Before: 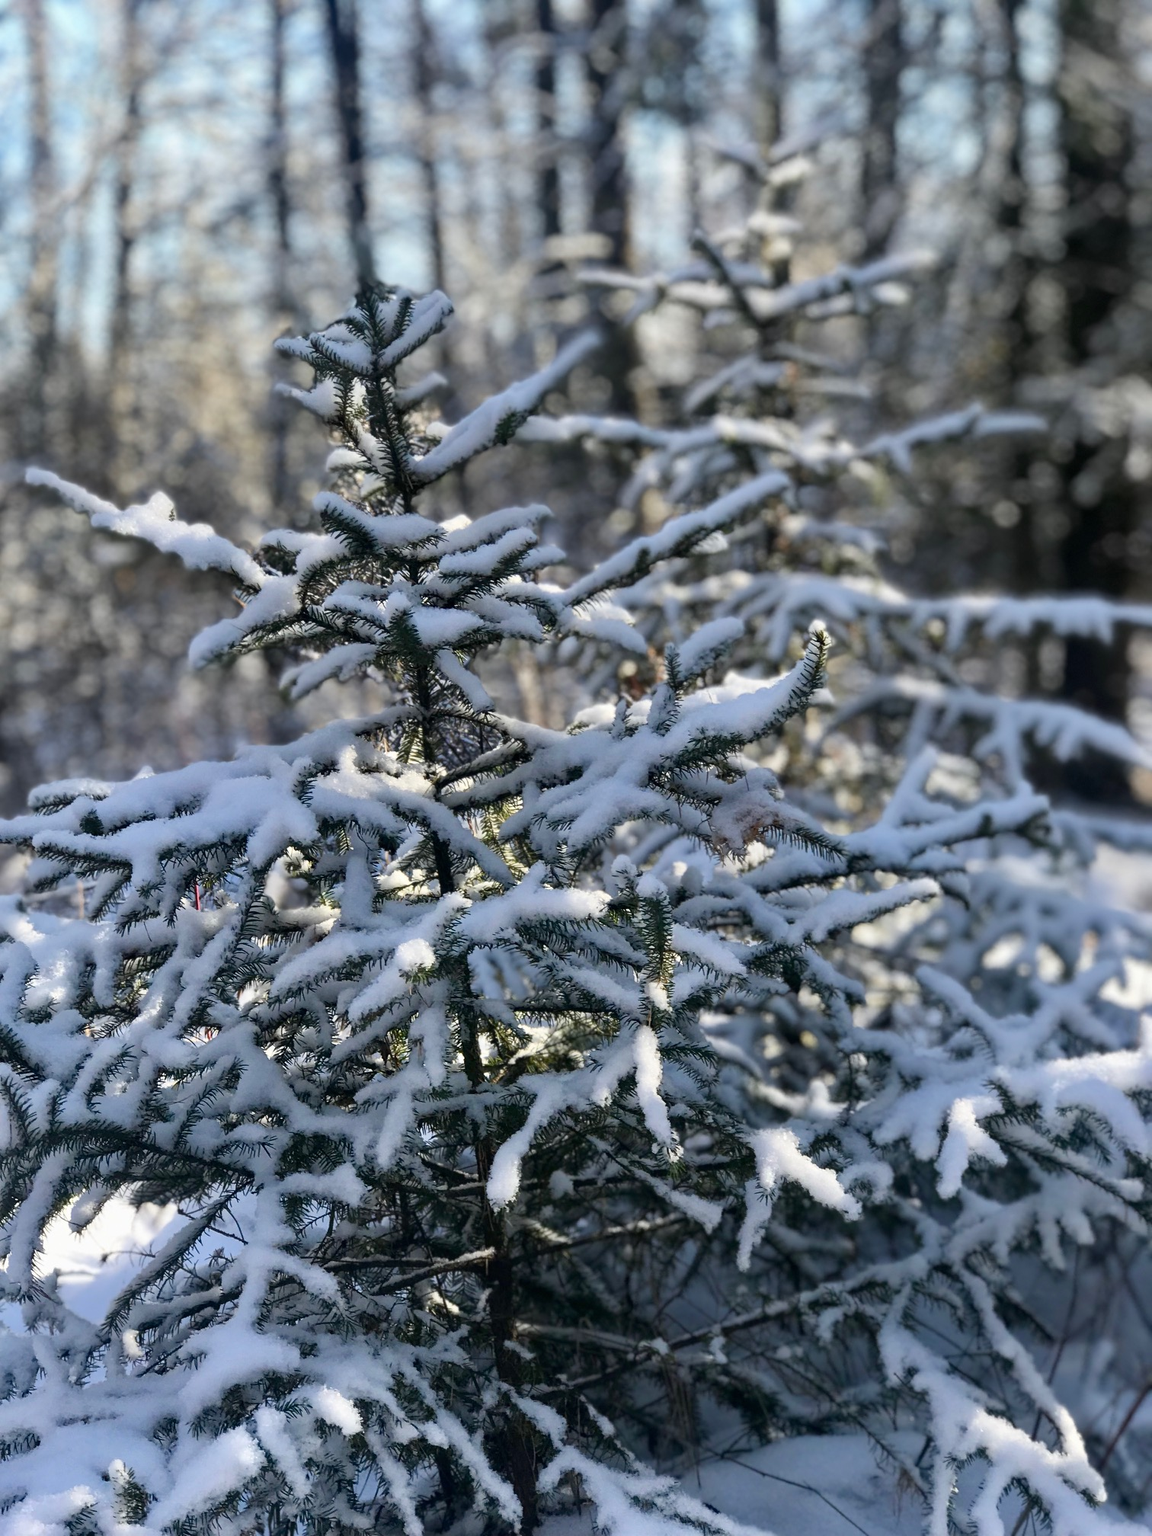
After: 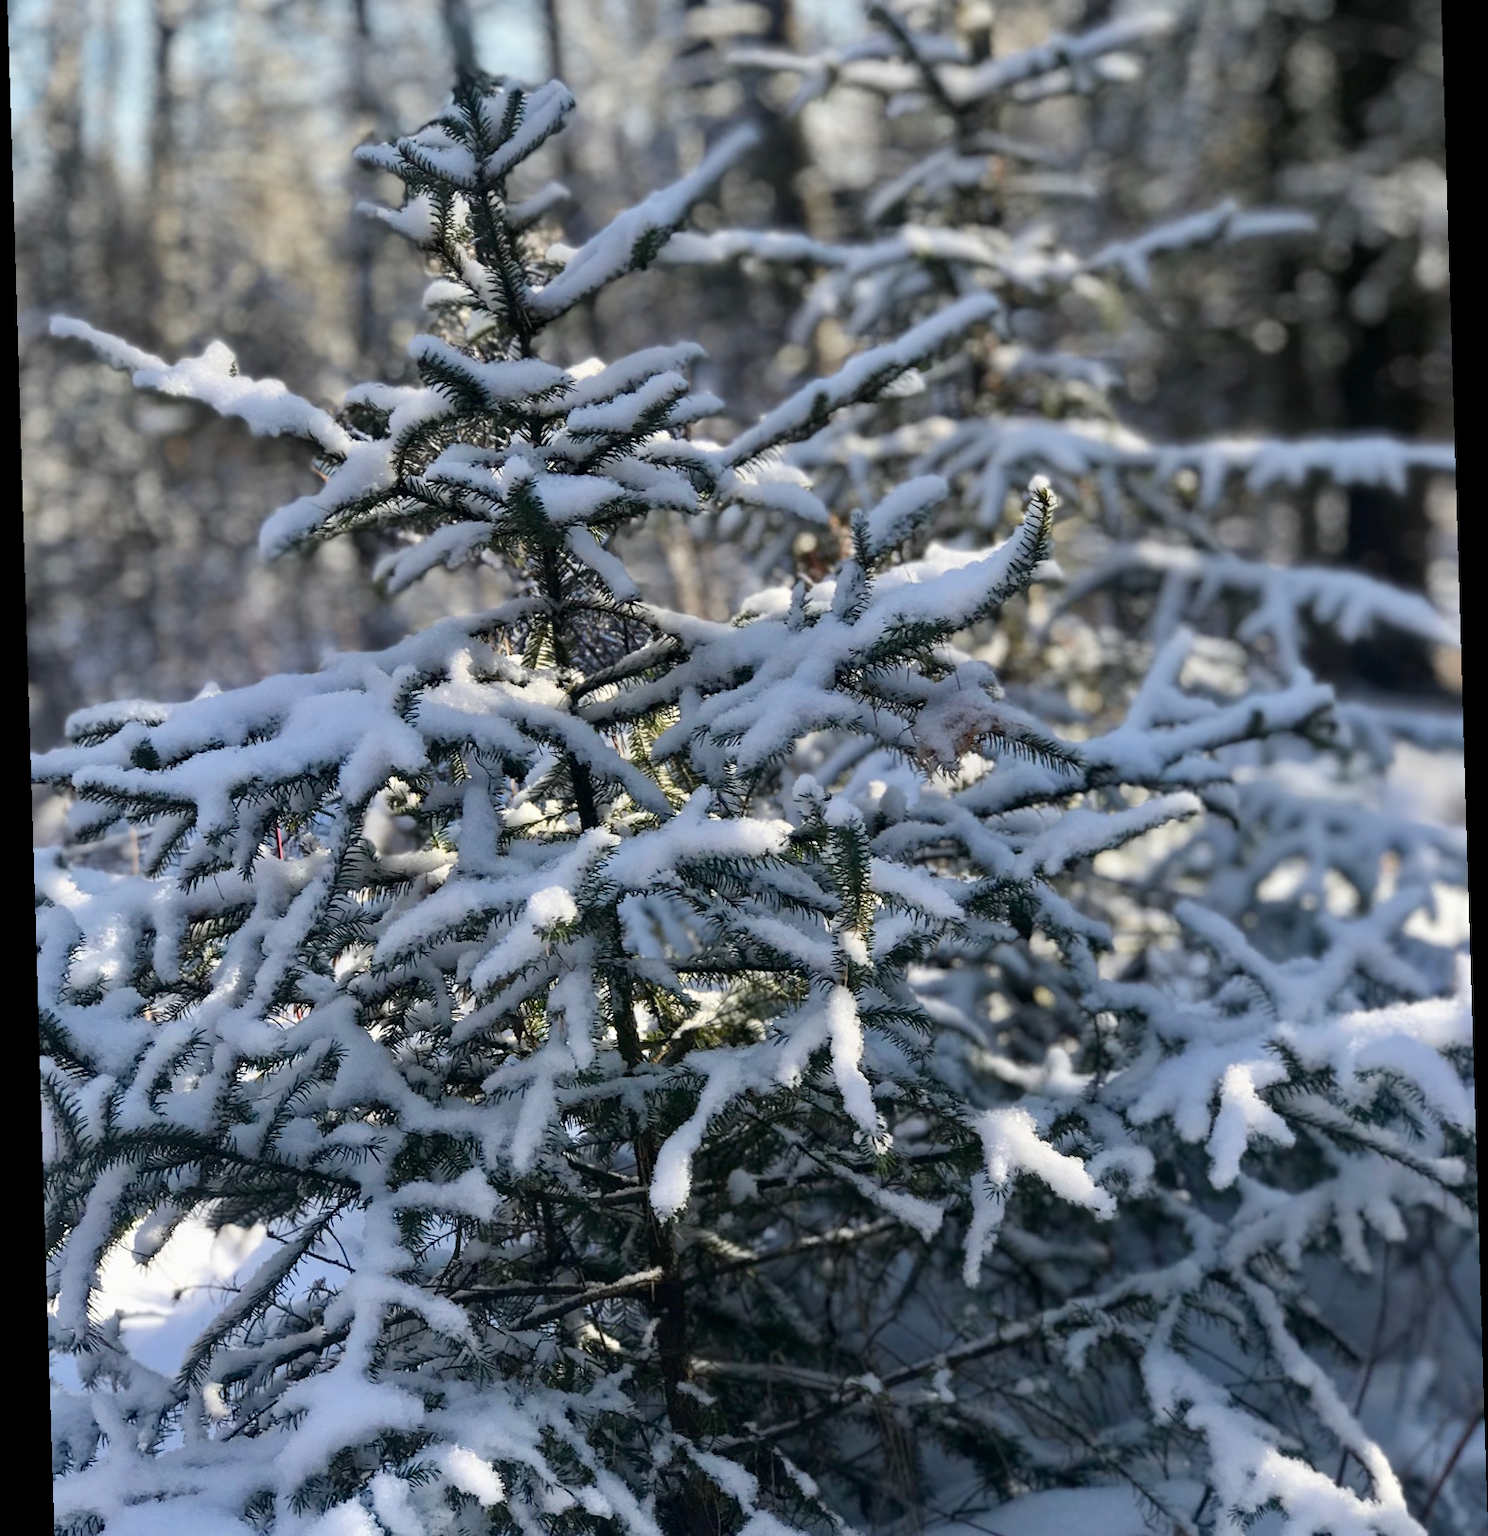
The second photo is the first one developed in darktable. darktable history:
rotate and perspective: rotation -1.75°, automatic cropping off
crop and rotate: top 15.774%, bottom 5.506%
